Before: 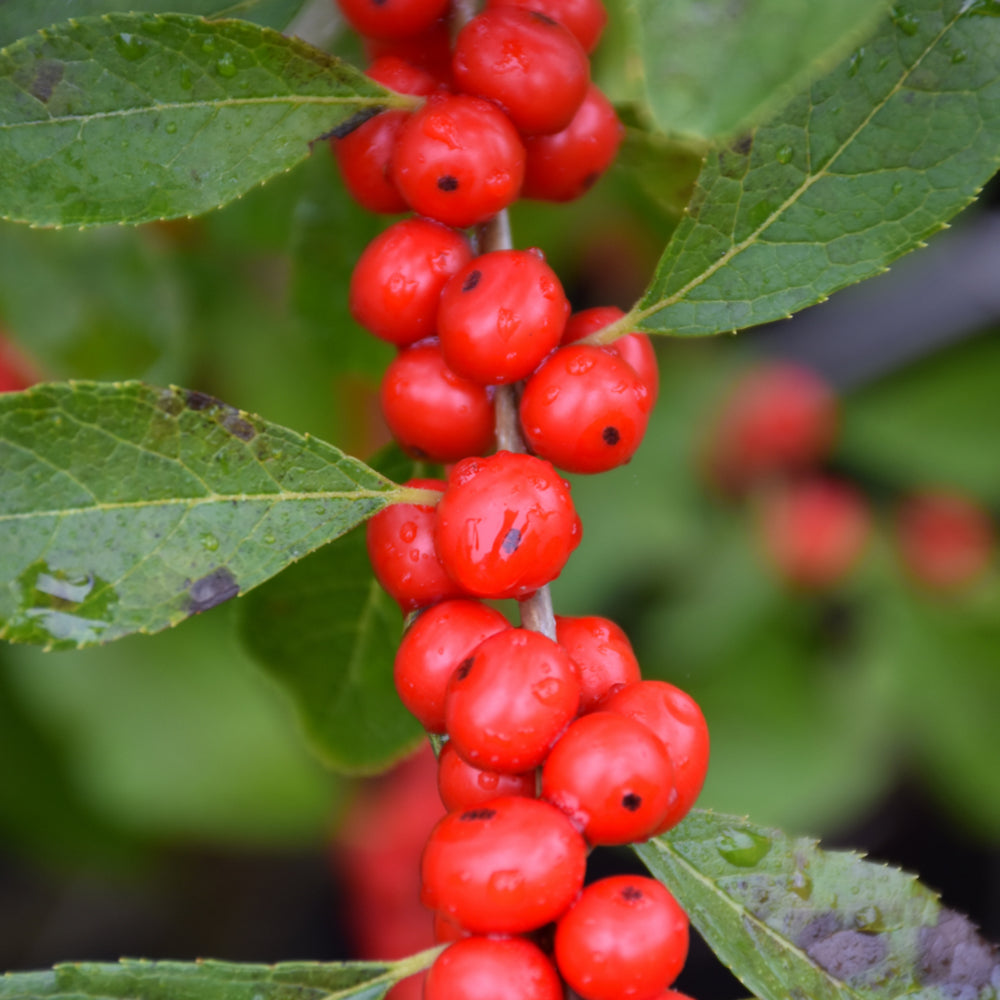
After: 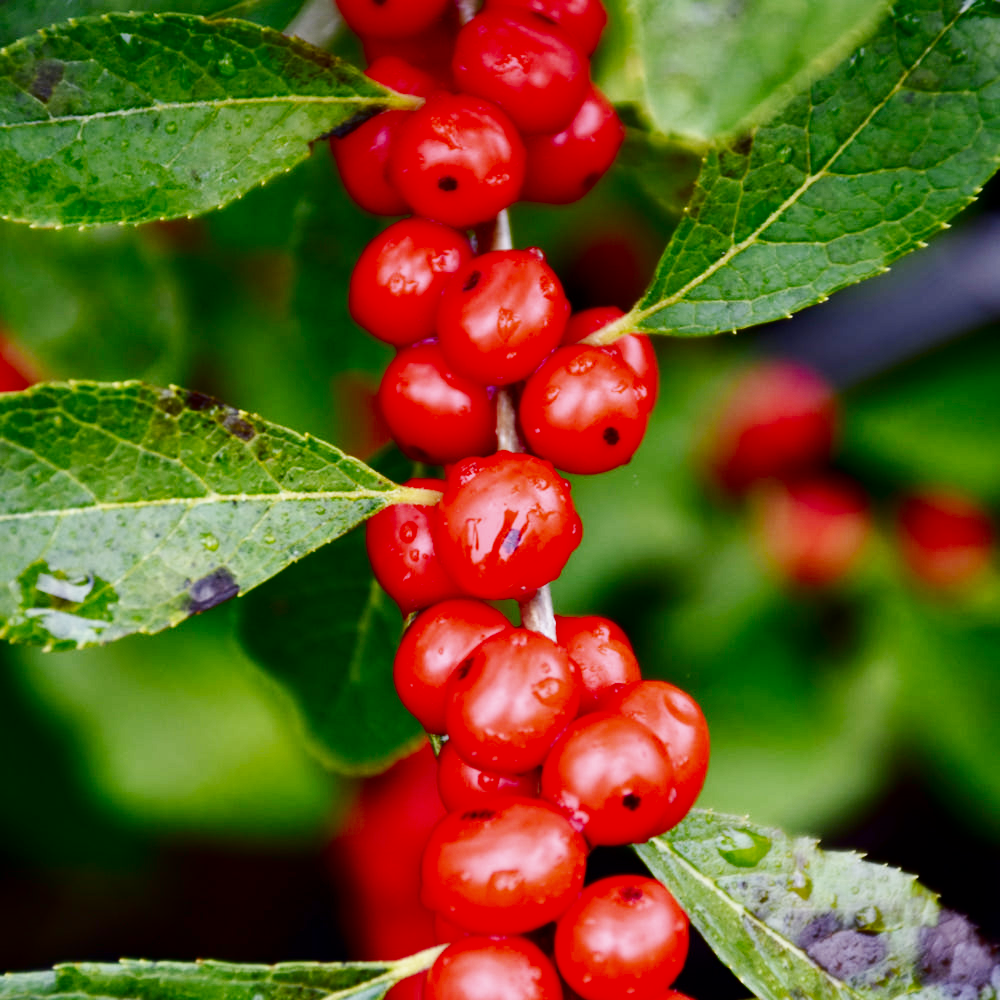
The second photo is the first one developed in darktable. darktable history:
base curve: curves: ch0 [(0, 0) (0.007, 0.004) (0.027, 0.03) (0.046, 0.07) (0.207, 0.54) (0.442, 0.872) (0.673, 0.972) (1, 1)], preserve colors none
contrast brightness saturation: brightness -0.52
white balance: emerald 1
